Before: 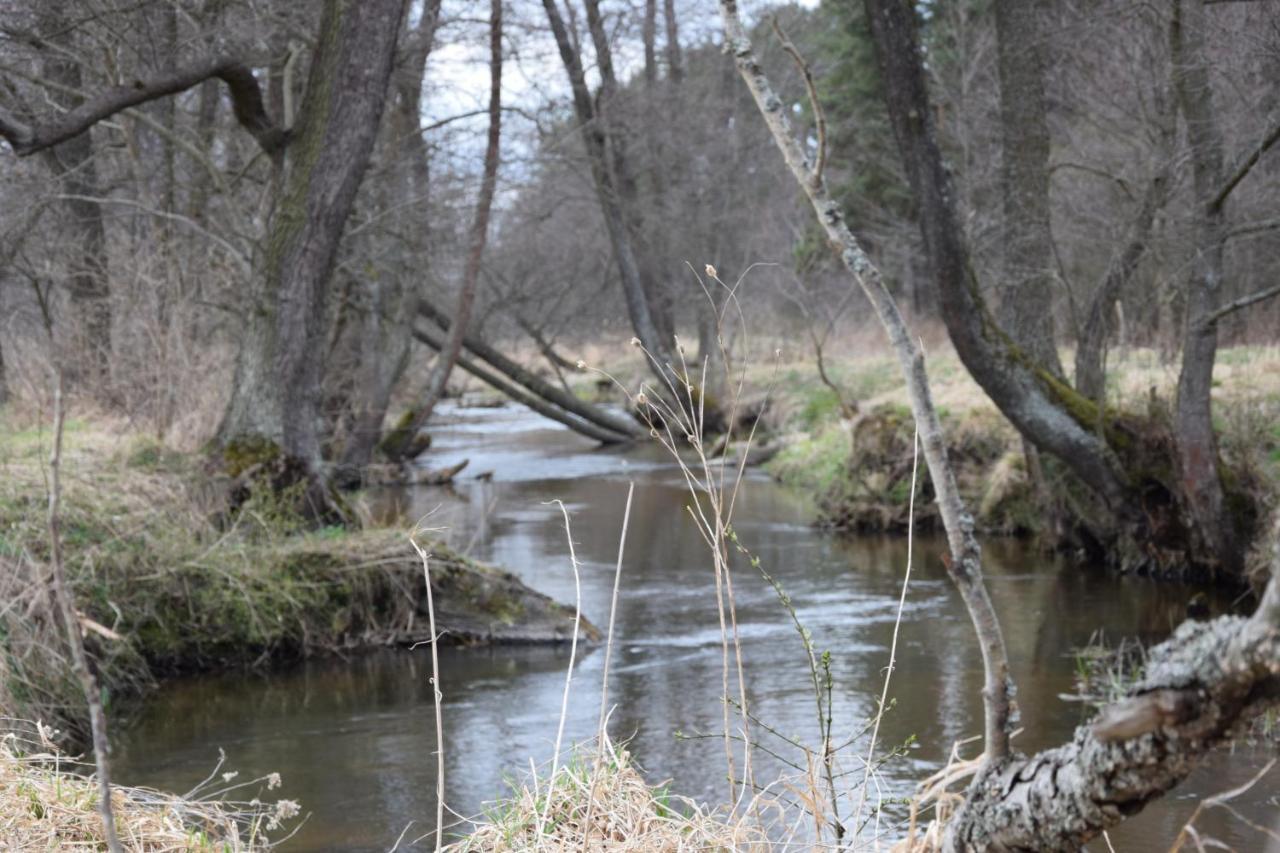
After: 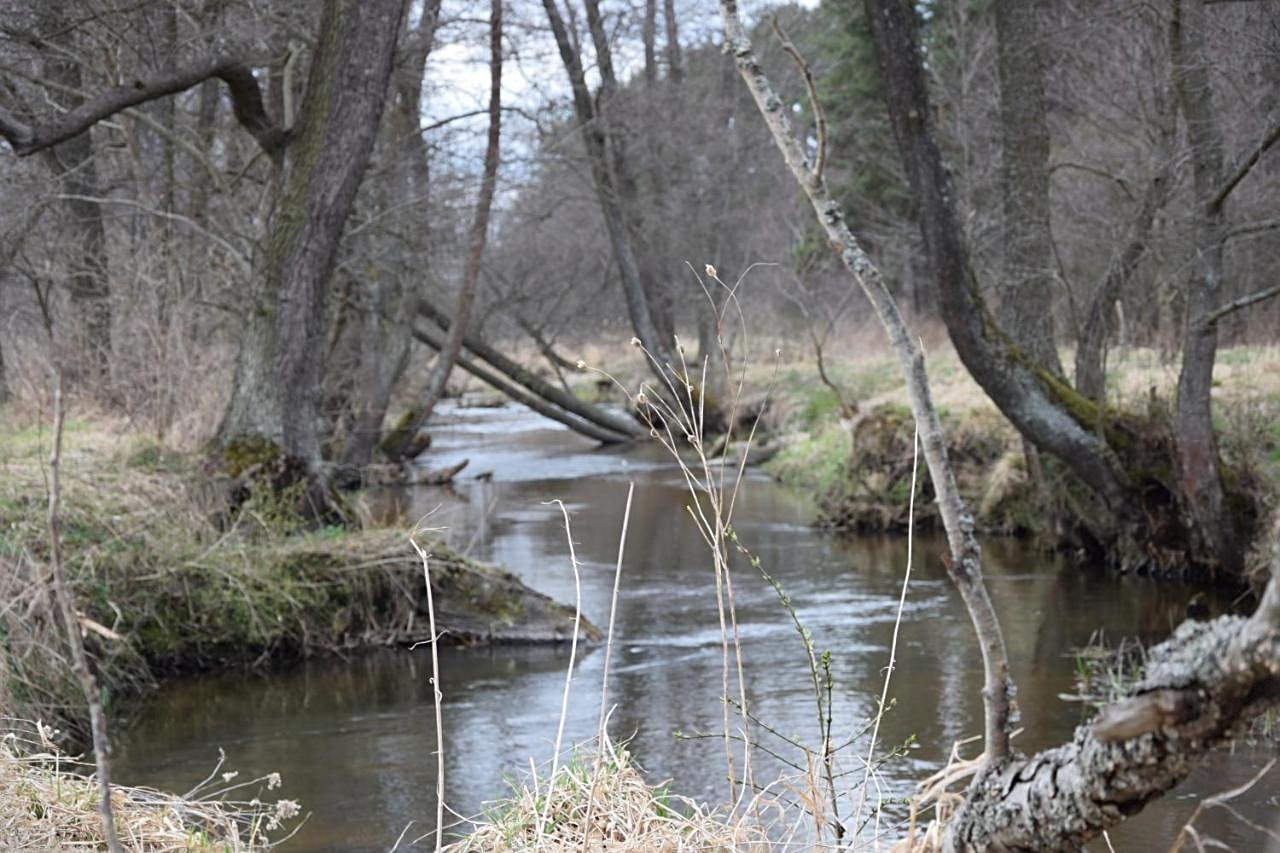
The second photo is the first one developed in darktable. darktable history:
sharpen: on, module defaults
vignetting: fall-off start 97.19%, brightness -0.345, width/height ratio 1.181, dithering 8-bit output
